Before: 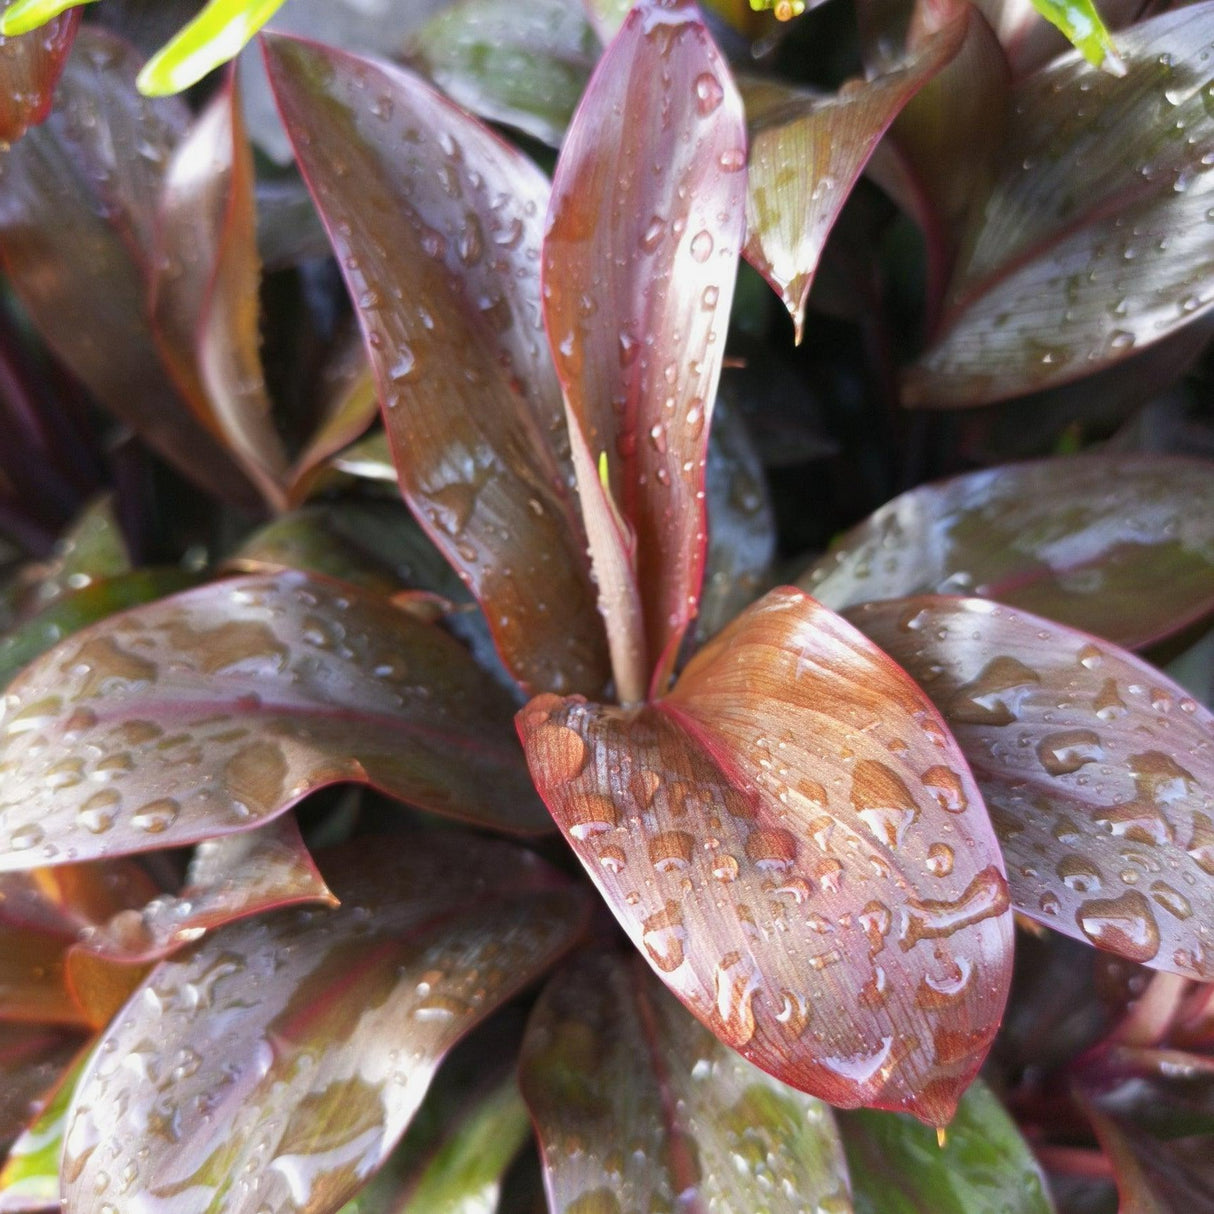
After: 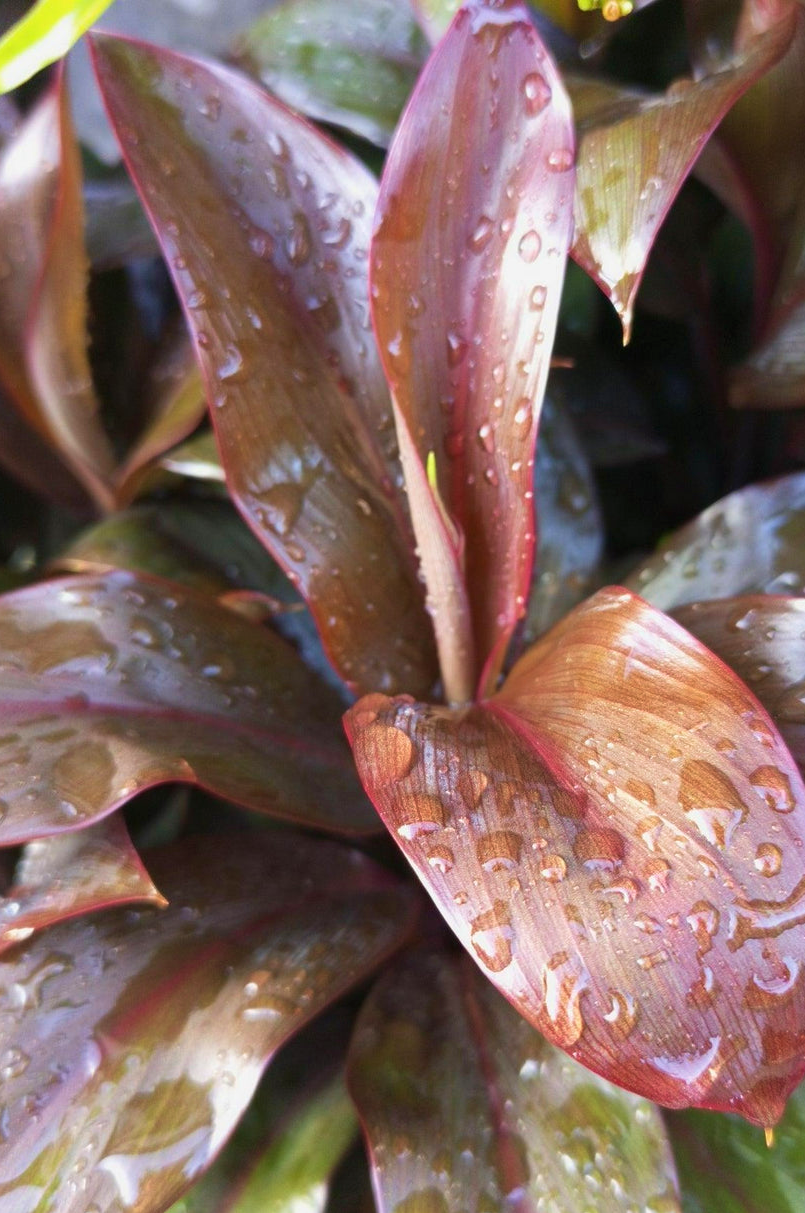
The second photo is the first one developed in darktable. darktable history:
crop and rotate: left 14.296%, right 19.334%
velvia: on, module defaults
